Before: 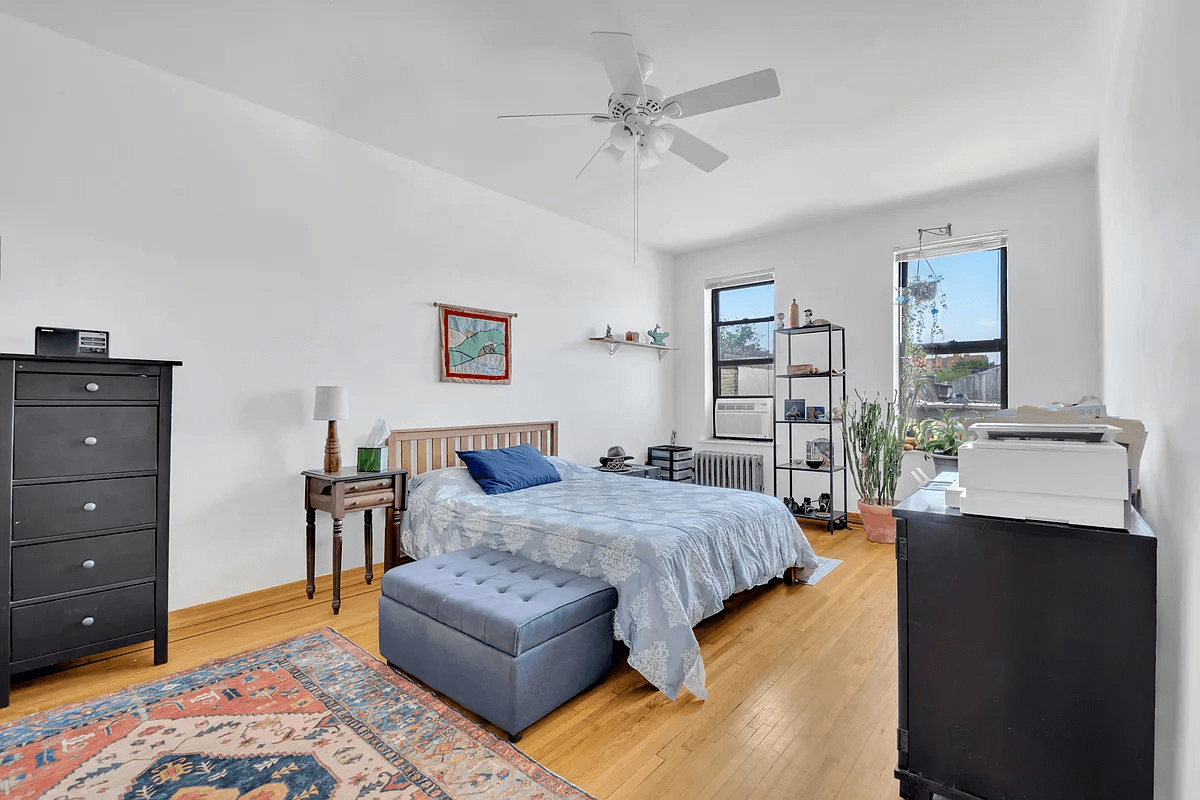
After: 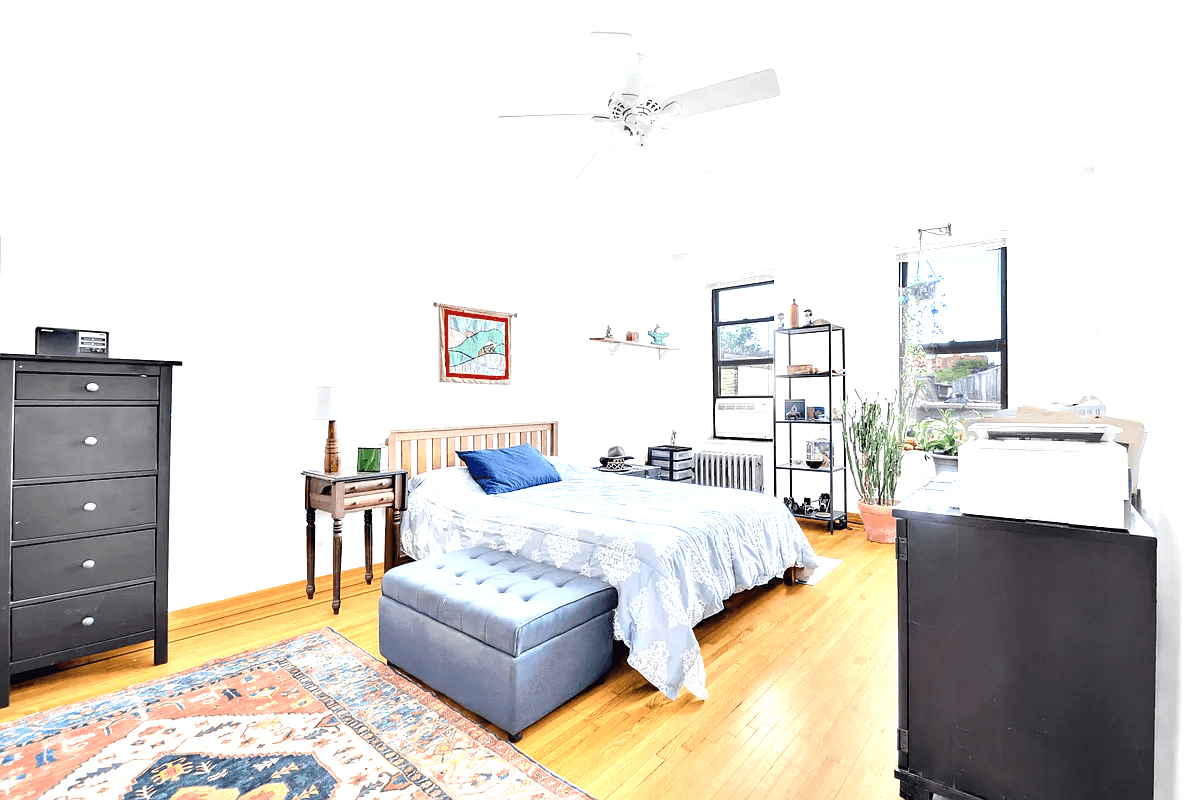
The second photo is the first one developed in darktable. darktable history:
exposure: black level correction 0, exposure 1.326 EV, compensate highlight preservation false
